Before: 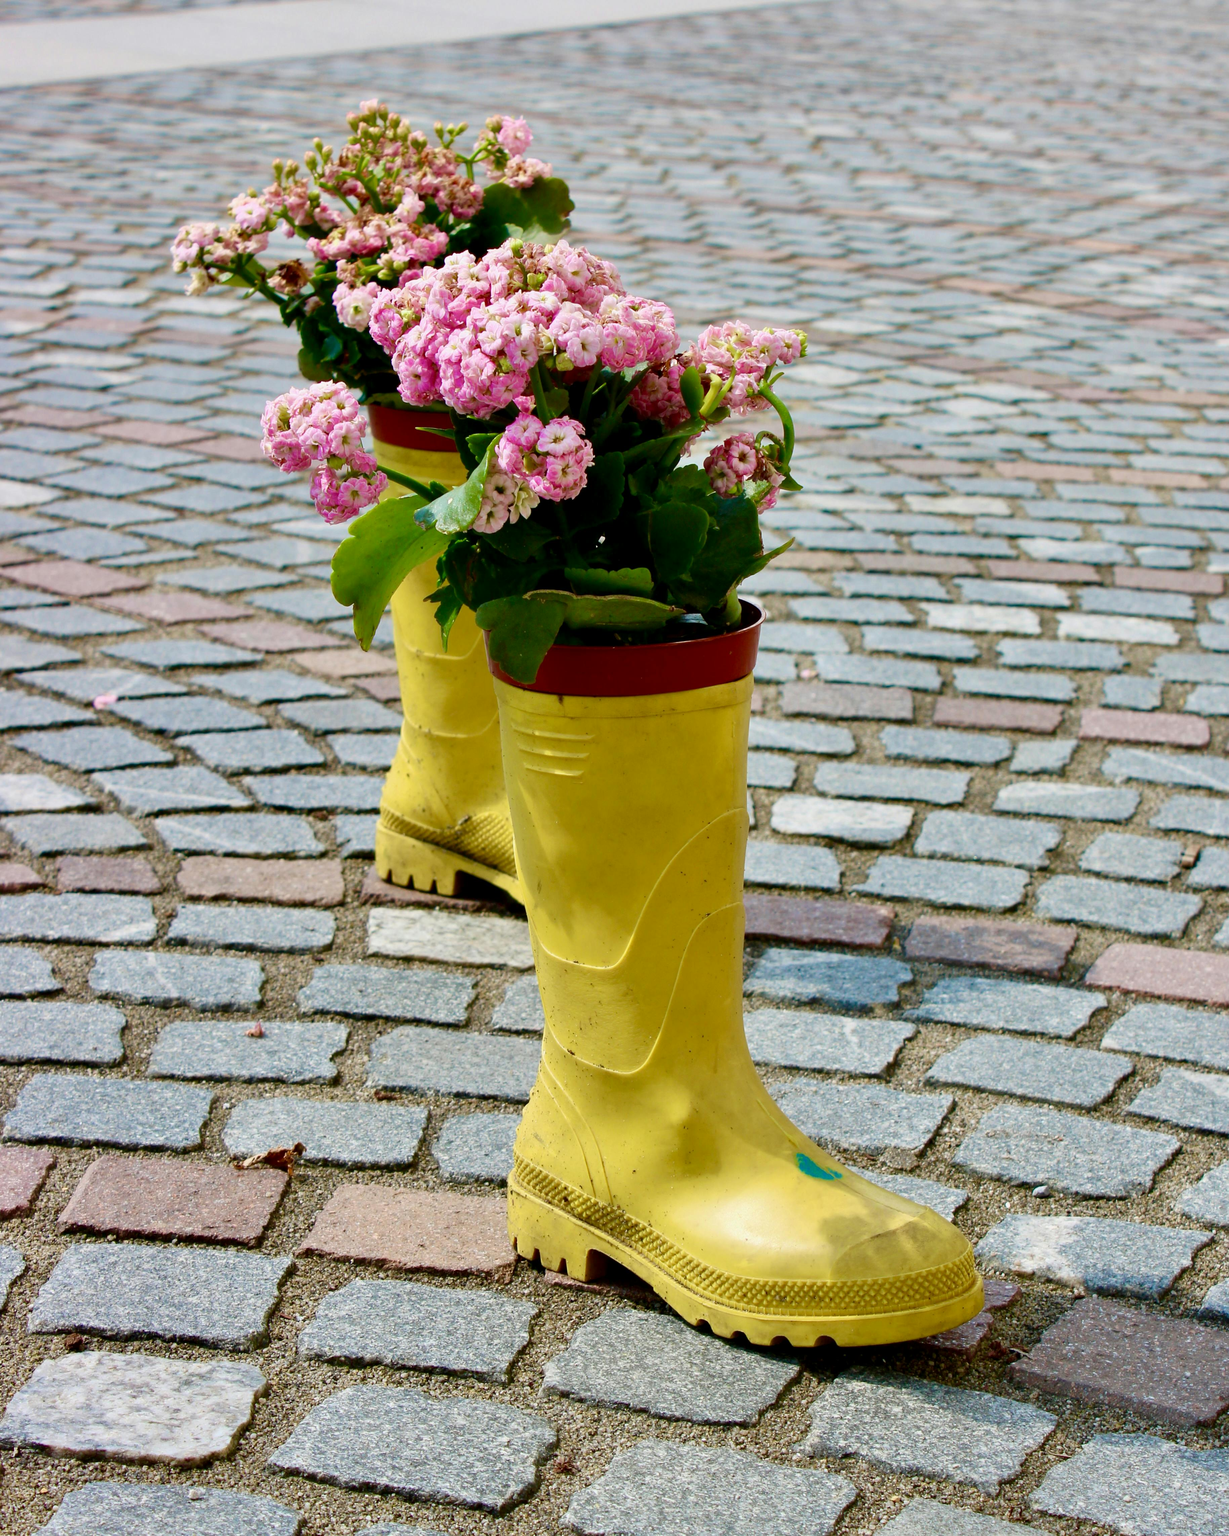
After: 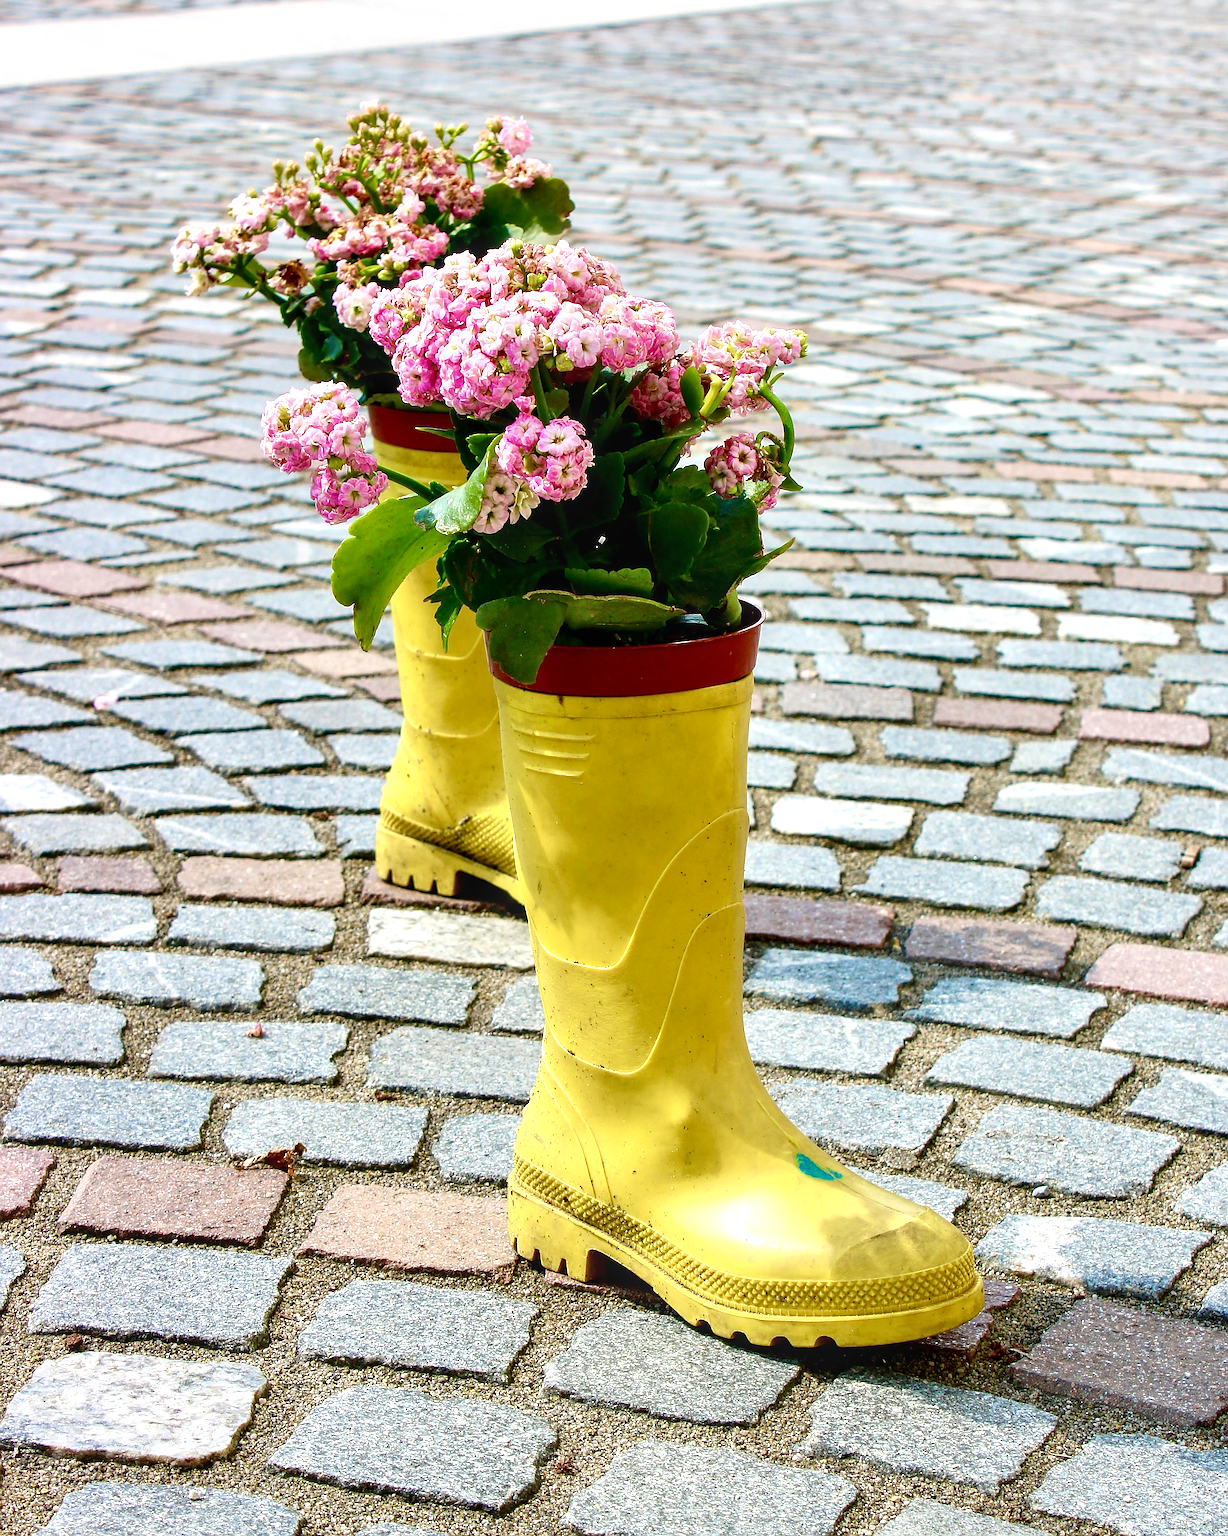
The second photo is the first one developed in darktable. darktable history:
exposure: exposure 0.569 EV, compensate exposure bias true, compensate highlight preservation false
sharpen: radius 1.724, amount 1.285
shadows and highlights: shadows -29.44, highlights 30.66
local contrast: on, module defaults
